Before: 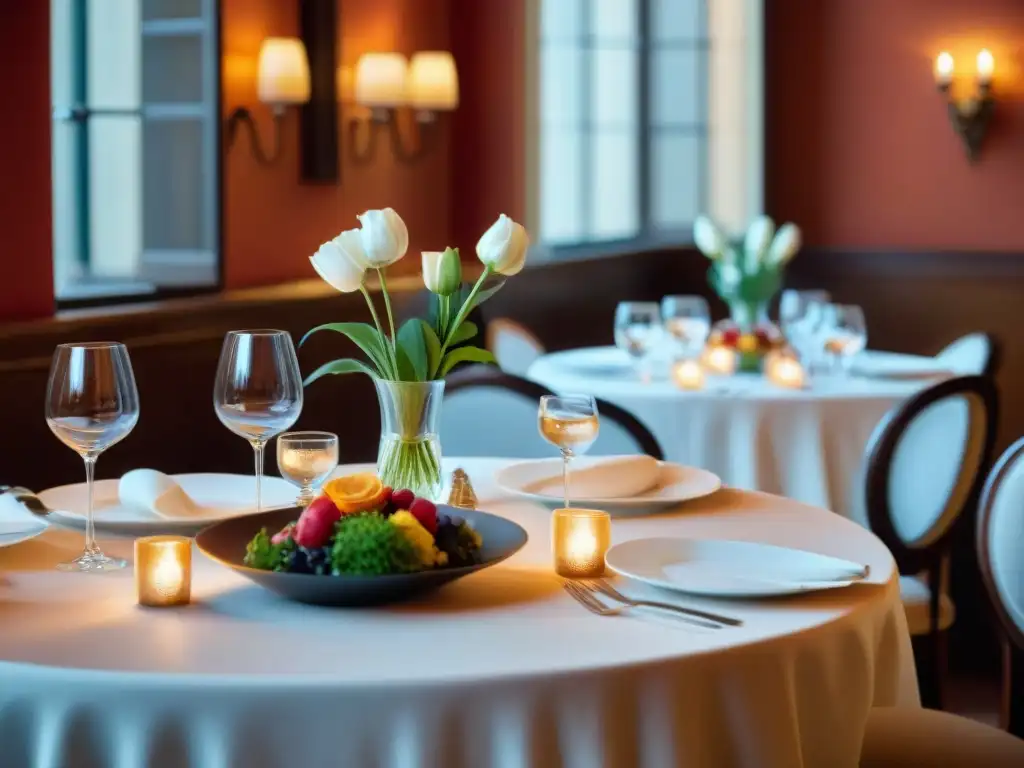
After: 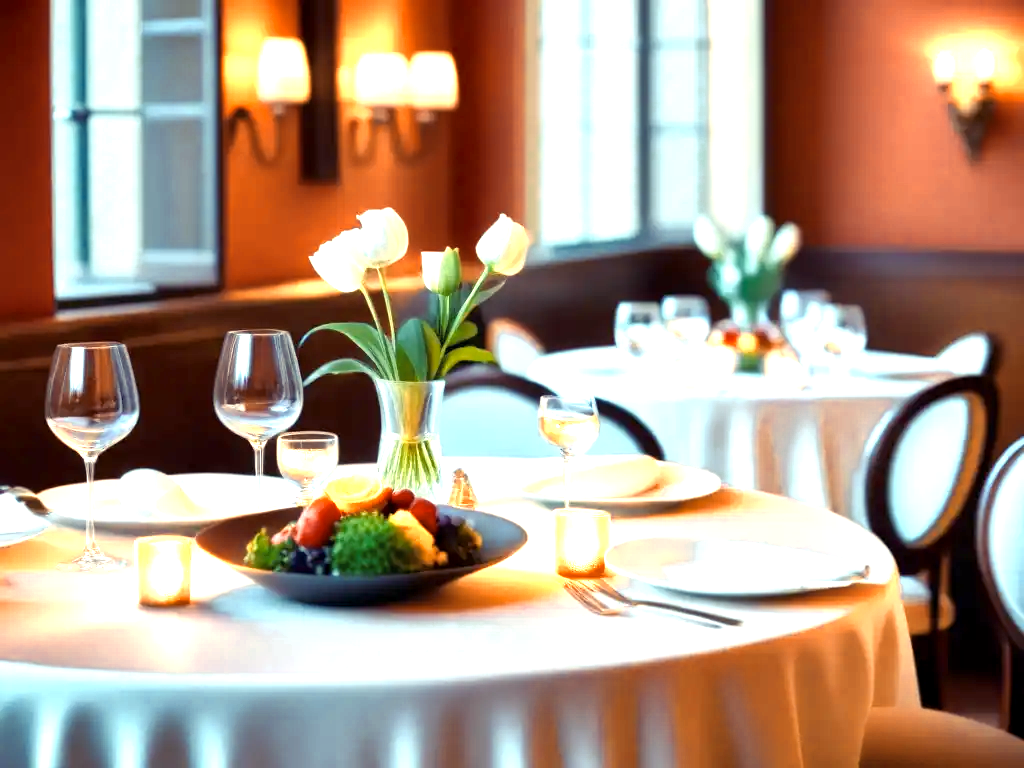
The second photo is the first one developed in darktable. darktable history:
shadows and highlights: shadows 20.81, highlights -36.62, soften with gaussian
color balance rgb: shadows lift › chroma 6.188%, shadows lift › hue 304.08°, highlights gain › chroma 2.996%, highlights gain › hue 78.51°, perceptual saturation grading › global saturation -0.045%, perceptual saturation grading › mid-tones 10.981%, global vibrance 16.256%, saturation formula JzAzBz (2021)
color zones: curves: ch0 [(0.018, 0.548) (0.197, 0.654) (0.425, 0.447) (0.605, 0.658) (0.732, 0.579)]; ch1 [(0.105, 0.531) (0.224, 0.531) (0.386, 0.39) (0.618, 0.456) (0.732, 0.456) (0.956, 0.421)]; ch2 [(0.039, 0.583) (0.215, 0.465) (0.399, 0.544) (0.465, 0.548) (0.614, 0.447) (0.724, 0.43) (0.882, 0.623) (0.956, 0.632)]
exposure: black level correction 0.001, exposure 1 EV, compensate highlight preservation false
